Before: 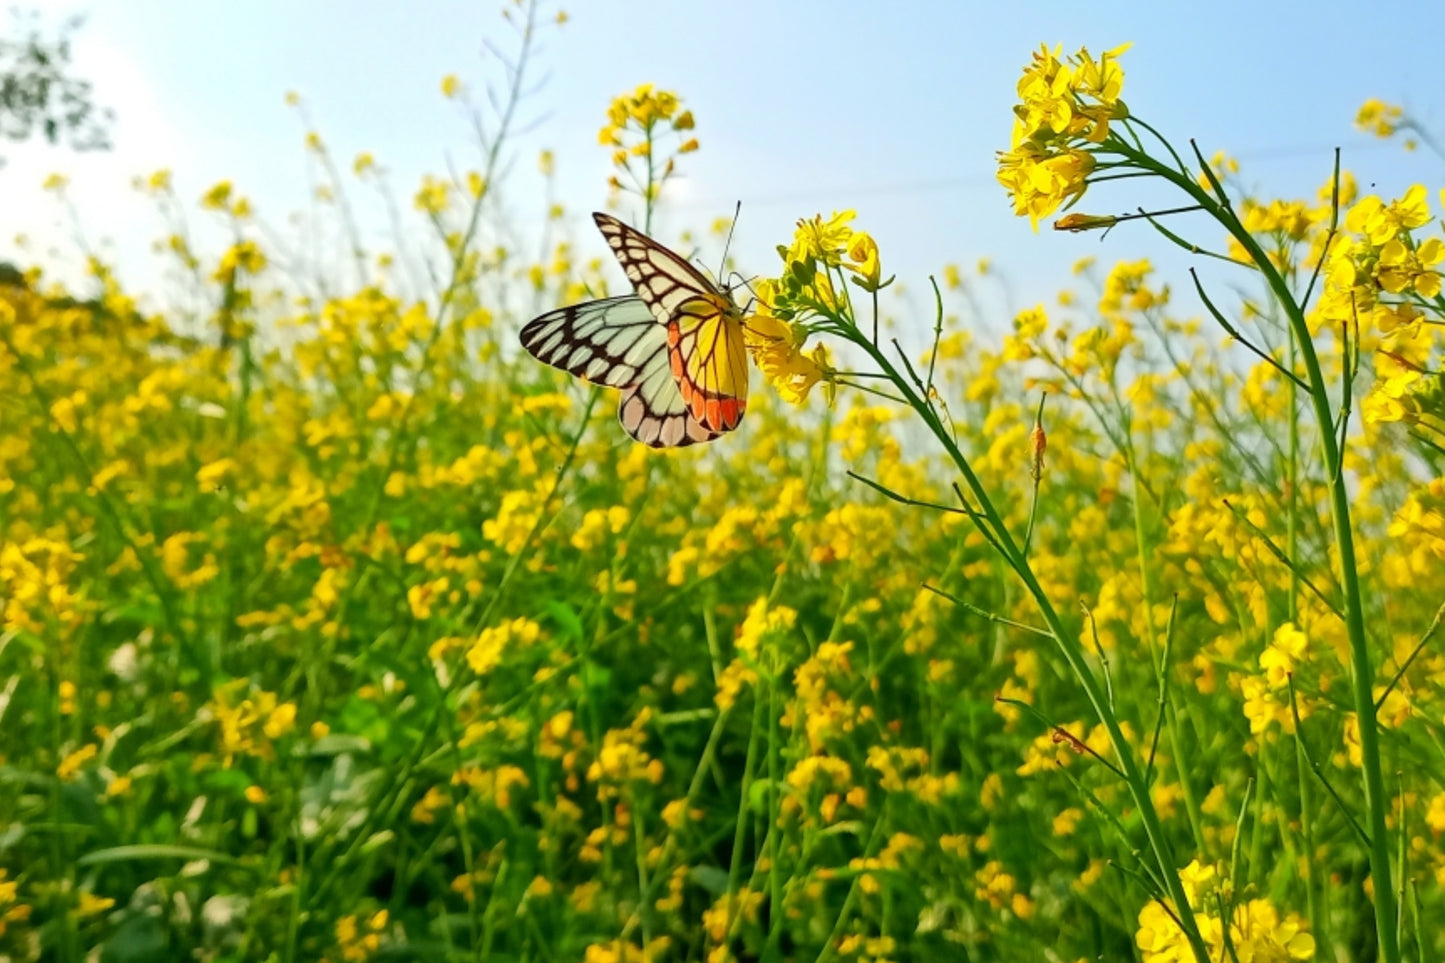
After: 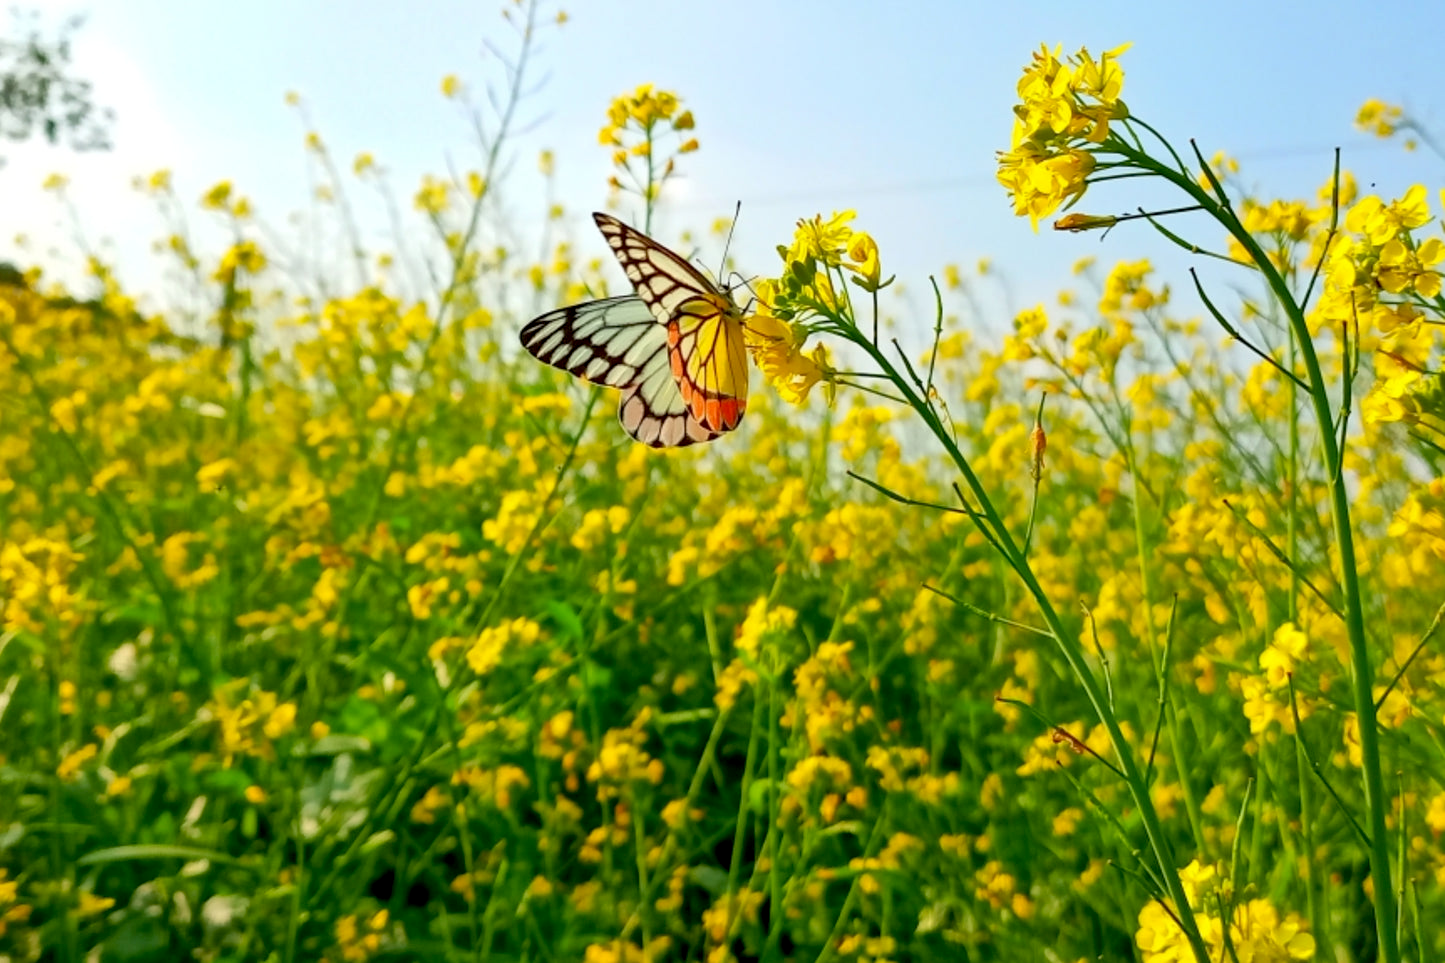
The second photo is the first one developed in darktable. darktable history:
exposure: black level correction 0.009, exposure 0.015 EV, compensate exposure bias true, compensate highlight preservation false
